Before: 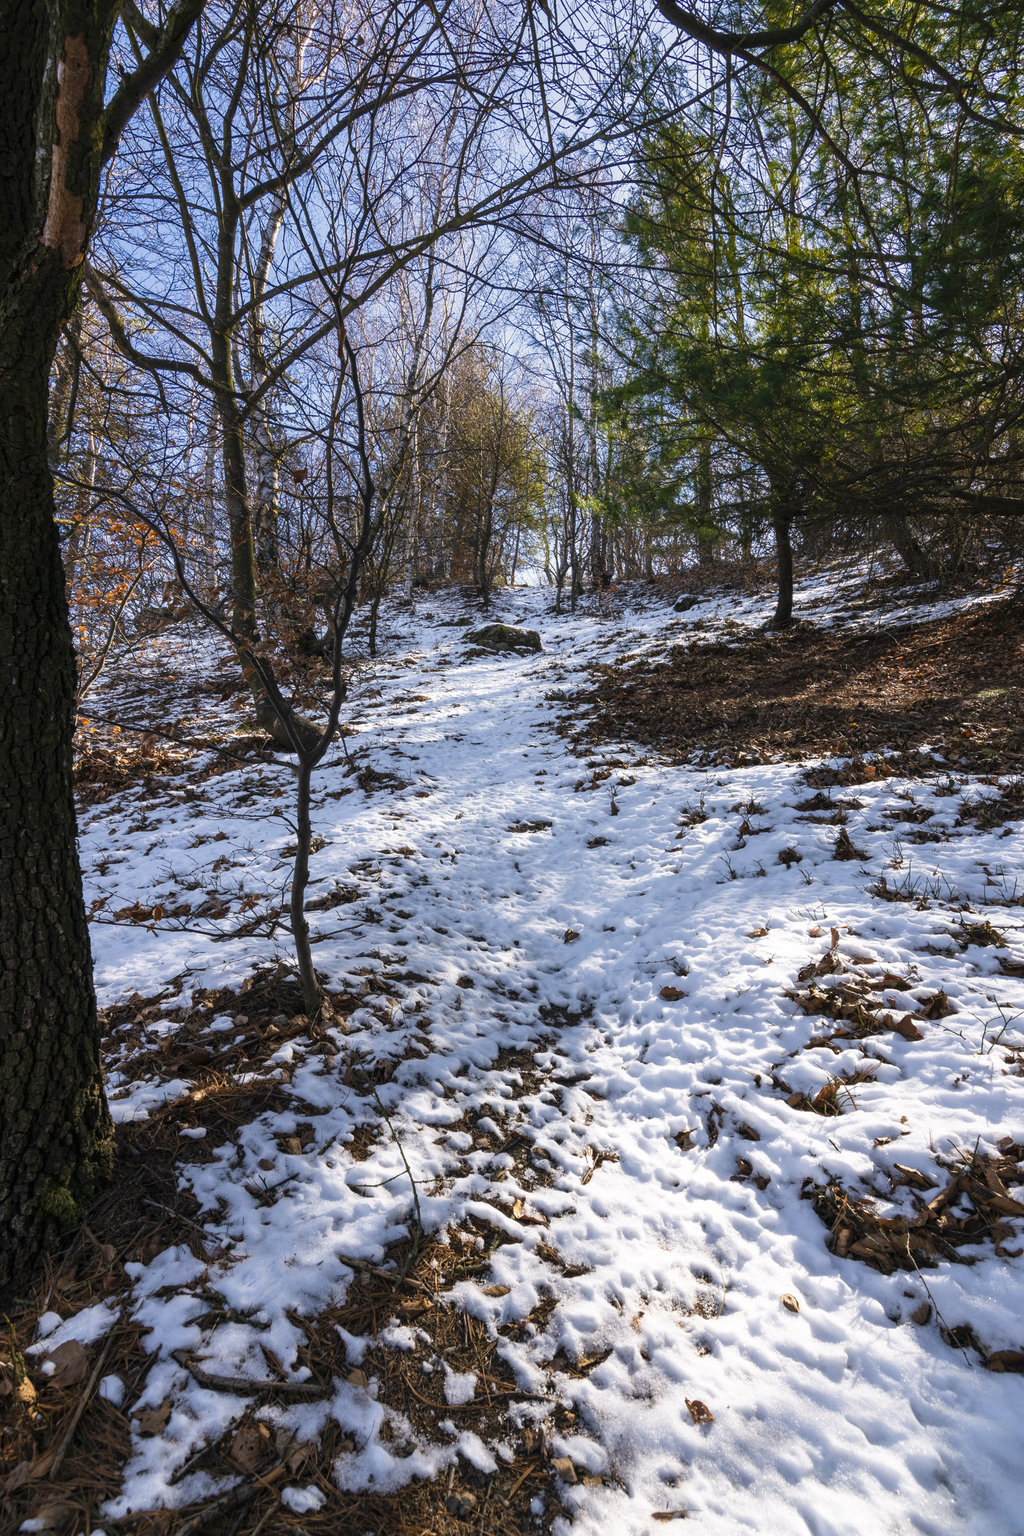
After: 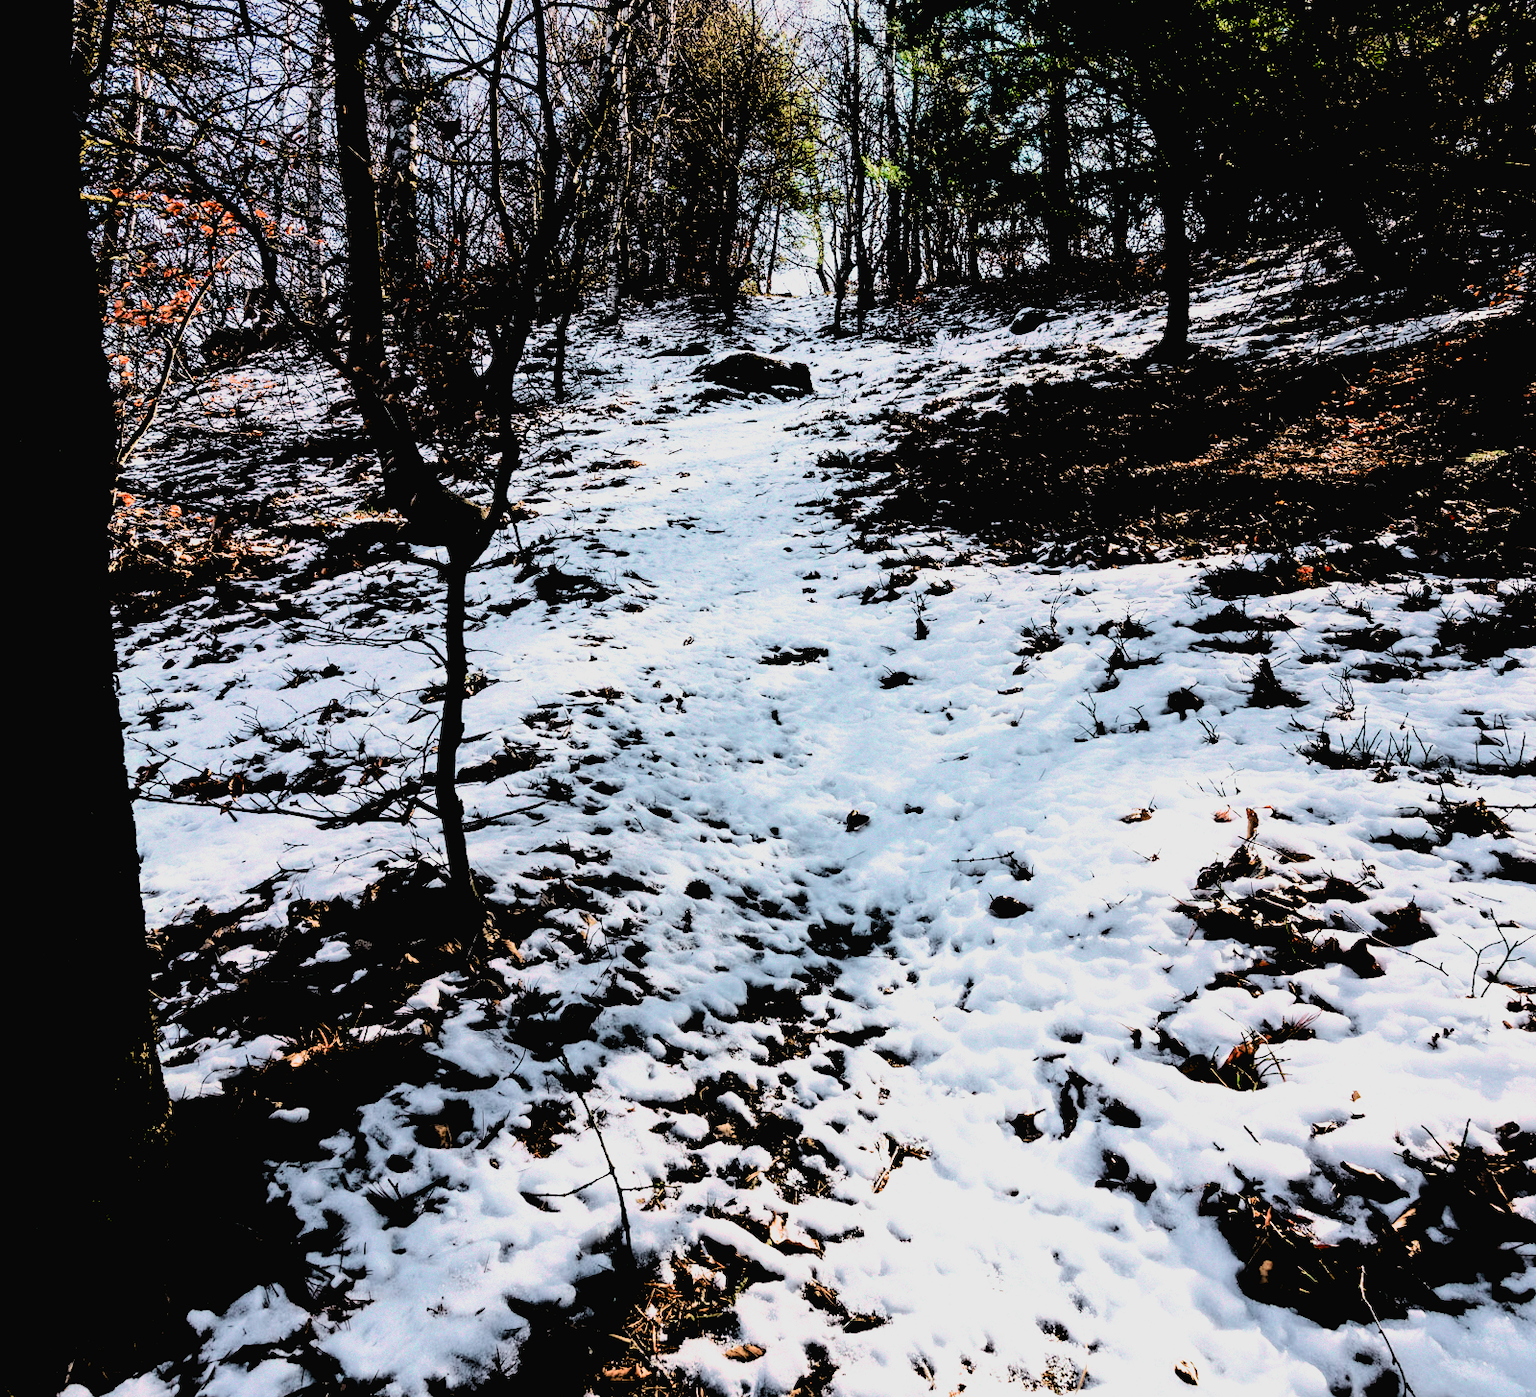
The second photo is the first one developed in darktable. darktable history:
exposure: compensate highlight preservation false
crop and rotate: top 25.357%, bottom 13.942%
filmic rgb: black relative exposure -1 EV, white relative exposure 2.05 EV, hardness 1.52, contrast 2.25, enable highlight reconstruction true
white balance: red 0.986, blue 1.01
tone curve: curves: ch0 [(0, 0.018) (0.036, 0.038) (0.15, 0.131) (0.27, 0.247) (0.503, 0.556) (0.763, 0.785) (1, 0.919)]; ch1 [(0, 0) (0.203, 0.158) (0.333, 0.283) (0.451, 0.417) (0.502, 0.5) (0.519, 0.522) (0.562, 0.588) (0.603, 0.664) (0.722, 0.813) (1, 1)]; ch2 [(0, 0) (0.29, 0.295) (0.404, 0.436) (0.497, 0.499) (0.521, 0.523) (0.561, 0.605) (0.639, 0.664) (0.712, 0.764) (1, 1)], color space Lab, independent channels, preserve colors none
